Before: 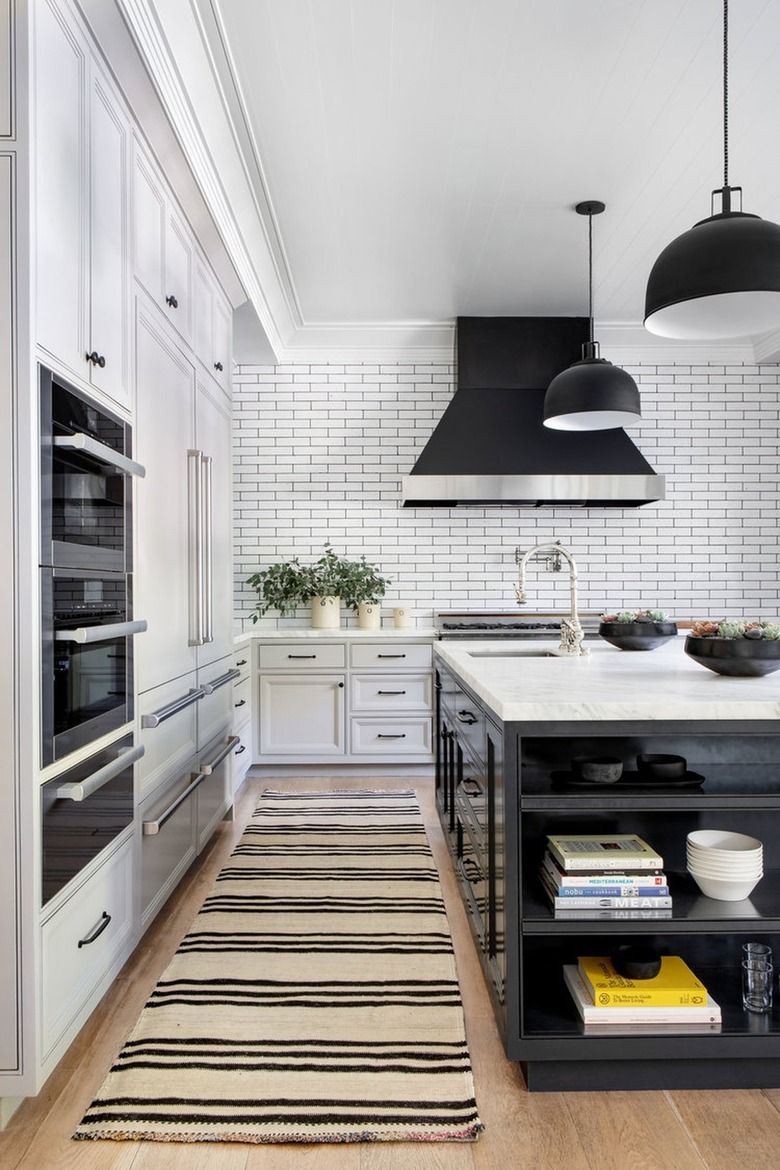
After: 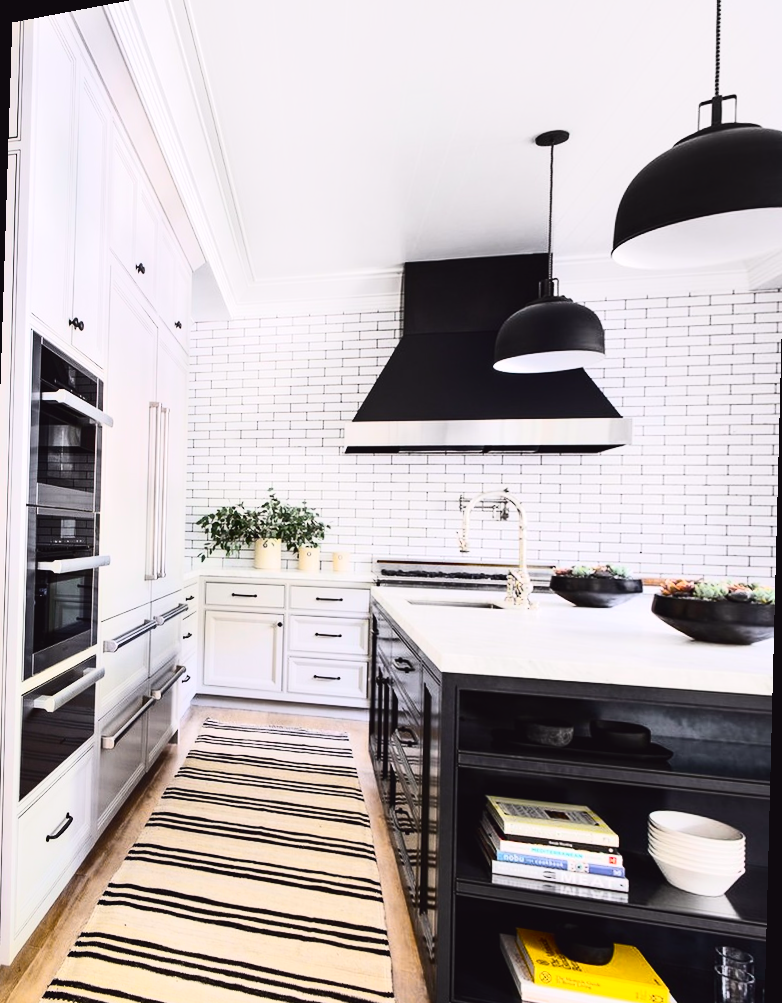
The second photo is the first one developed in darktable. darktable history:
tone equalizer: -8 EV -0.417 EV, -7 EV -0.389 EV, -6 EV -0.333 EV, -5 EV -0.222 EV, -3 EV 0.222 EV, -2 EV 0.333 EV, -1 EV 0.389 EV, +0 EV 0.417 EV, edges refinement/feathering 500, mask exposure compensation -1.57 EV, preserve details no
exposure: compensate highlight preservation false
rotate and perspective: rotation 1.69°, lens shift (vertical) -0.023, lens shift (horizontal) -0.291, crop left 0.025, crop right 0.988, crop top 0.092, crop bottom 0.842
tone curve: curves: ch0 [(0, 0.031) (0.145, 0.106) (0.319, 0.269) (0.495, 0.544) (0.707, 0.833) (0.859, 0.931) (1, 0.967)]; ch1 [(0, 0) (0.279, 0.218) (0.424, 0.411) (0.495, 0.504) (0.538, 0.55) (0.578, 0.595) (0.707, 0.778) (1, 1)]; ch2 [(0, 0) (0.125, 0.089) (0.353, 0.329) (0.436, 0.432) (0.552, 0.554) (0.615, 0.674) (1, 1)], color space Lab, independent channels, preserve colors none
